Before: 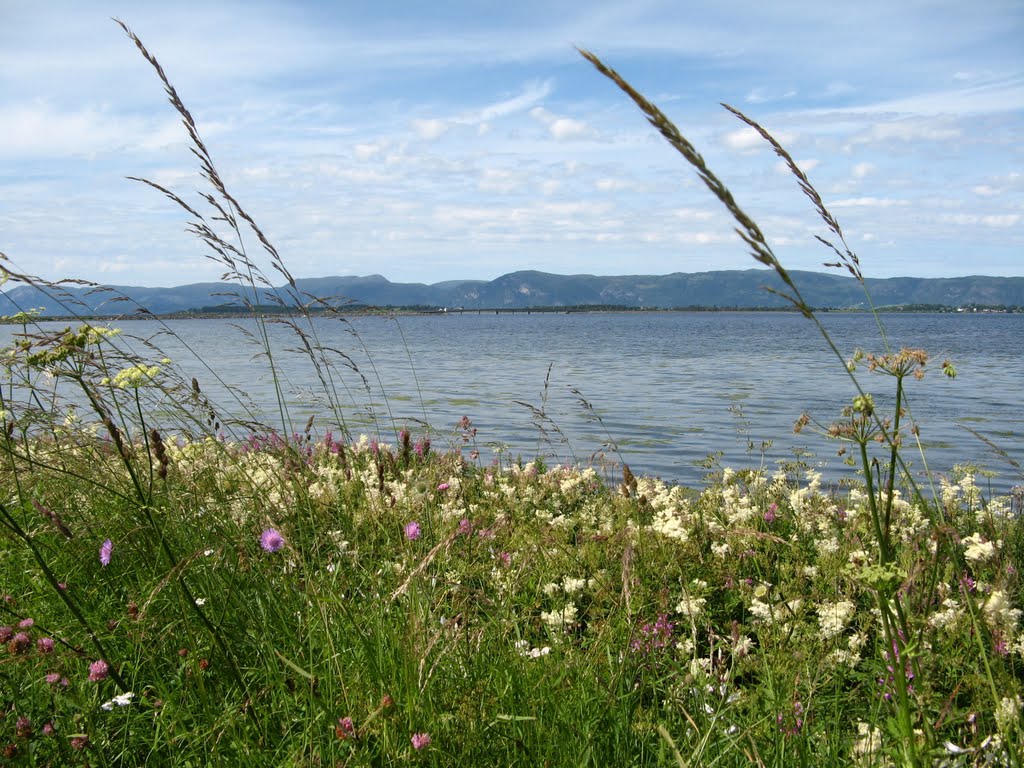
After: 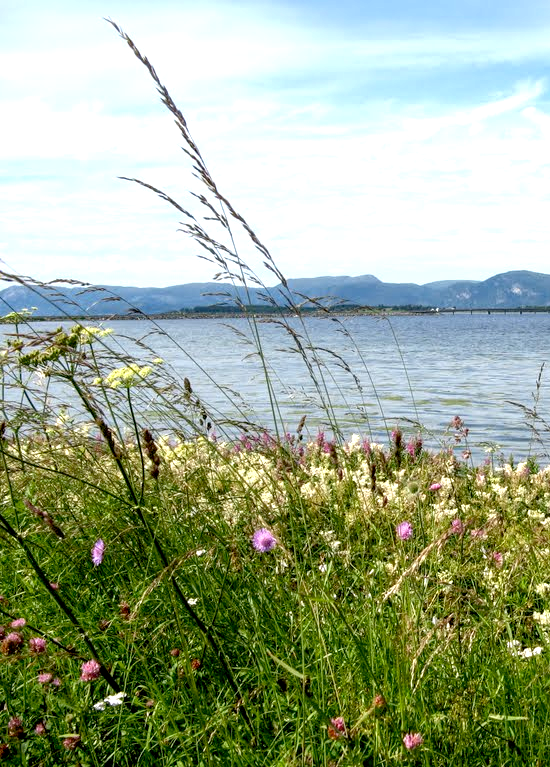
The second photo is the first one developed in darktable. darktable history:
crop: left 0.782%, right 45.485%, bottom 0.085%
local contrast: on, module defaults
exposure: black level correction 0.012, exposure 0.691 EV, compensate exposure bias true, compensate highlight preservation false
